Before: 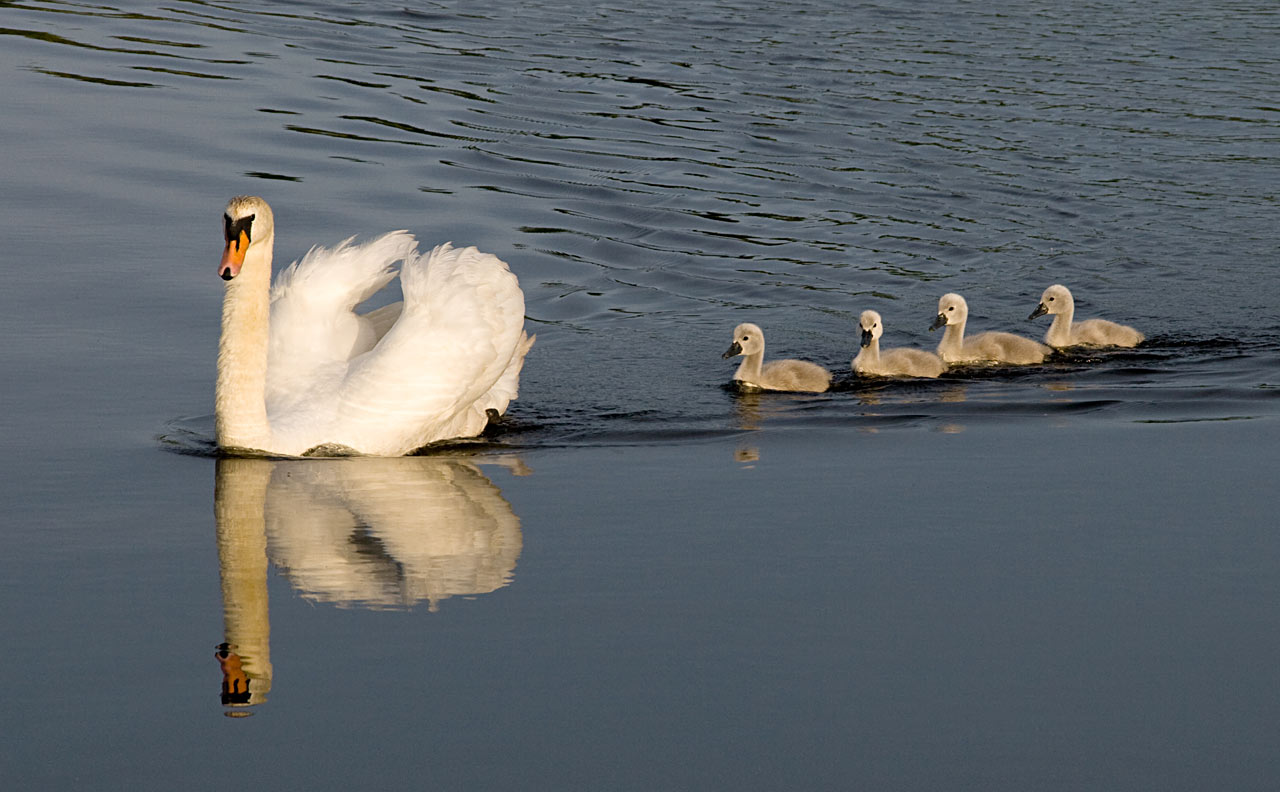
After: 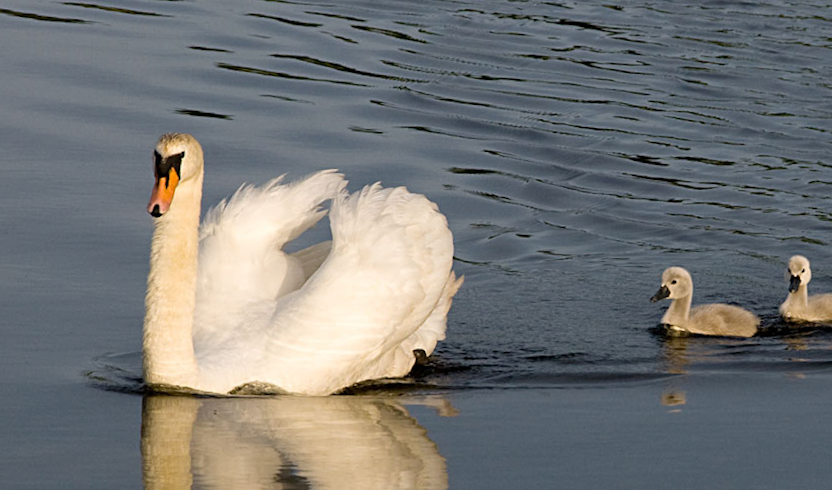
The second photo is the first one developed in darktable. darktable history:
crop and rotate: angle -4.99°, left 2.122%, top 6.945%, right 27.566%, bottom 30.519%
rotate and perspective: rotation -4.25°, automatic cropping off
